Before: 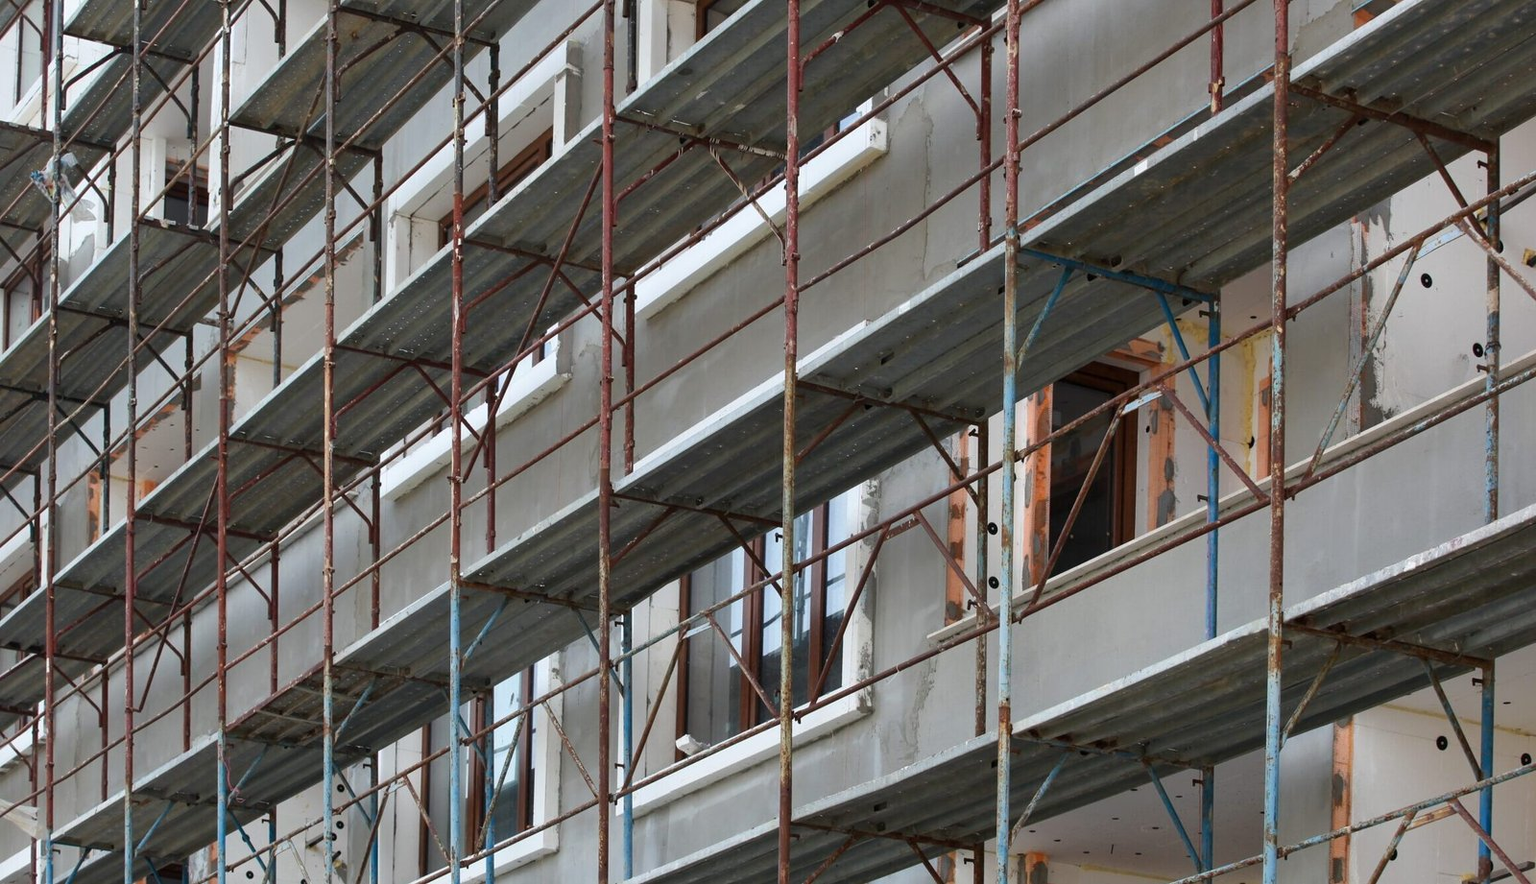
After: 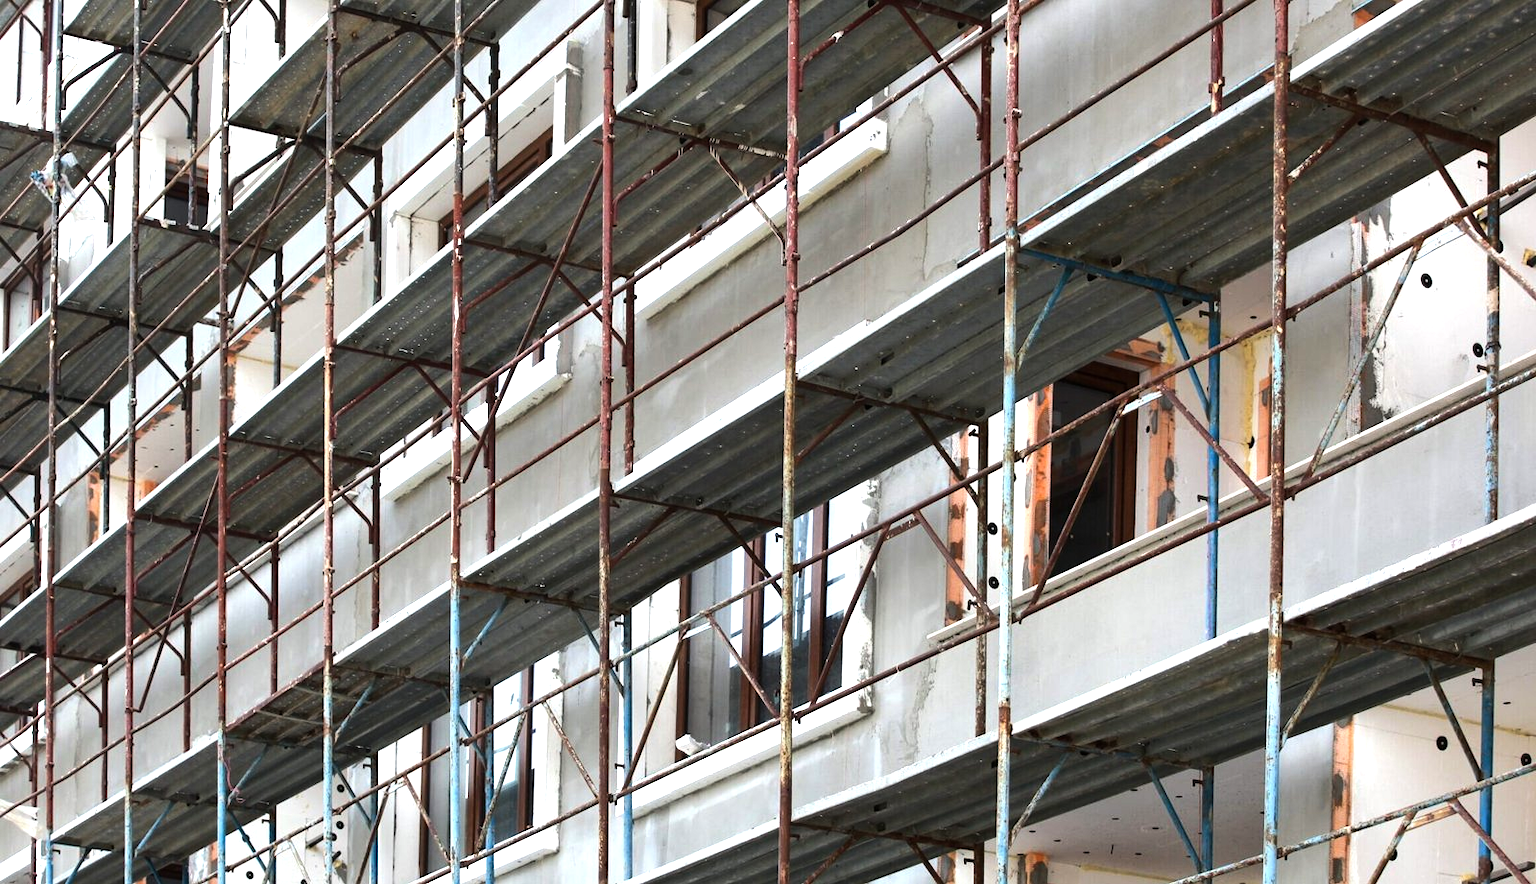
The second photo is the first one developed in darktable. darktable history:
tone equalizer: -8 EV -0.75 EV, -7 EV -0.7 EV, -6 EV -0.6 EV, -5 EV -0.4 EV, -3 EV 0.4 EV, -2 EV 0.6 EV, -1 EV 0.7 EV, +0 EV 0.75 EV, edges refinement/feathering 500, mask exposure compensation -1.57 EV, preserve details no
exposure: black level correction 0, exposure 0.5 EV, compensate highlight preservation false
